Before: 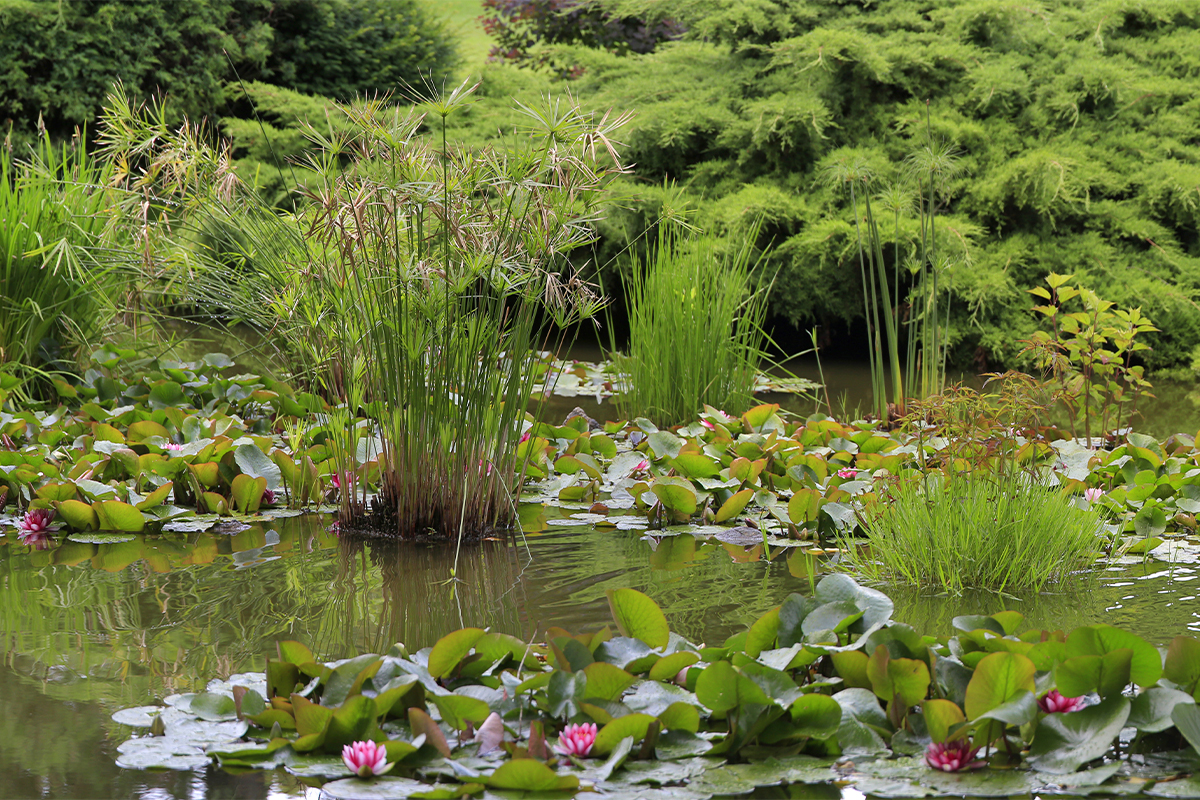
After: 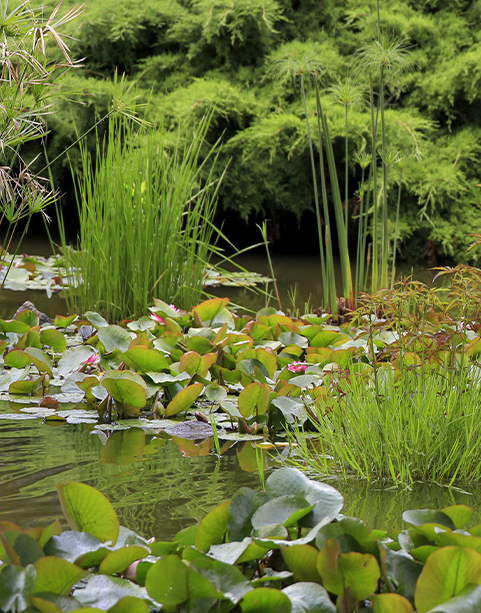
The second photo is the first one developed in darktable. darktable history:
local contrast: highlights 103%, shadows 102%, detail 119%, midtone range 0.2
crop: left 45.904%, top 13.279%, right 13.955%, bottom 9.992%
tone equalizer: edges refinement/feathering 500, mask exposure compensation -1.57 EV, preserve details no
